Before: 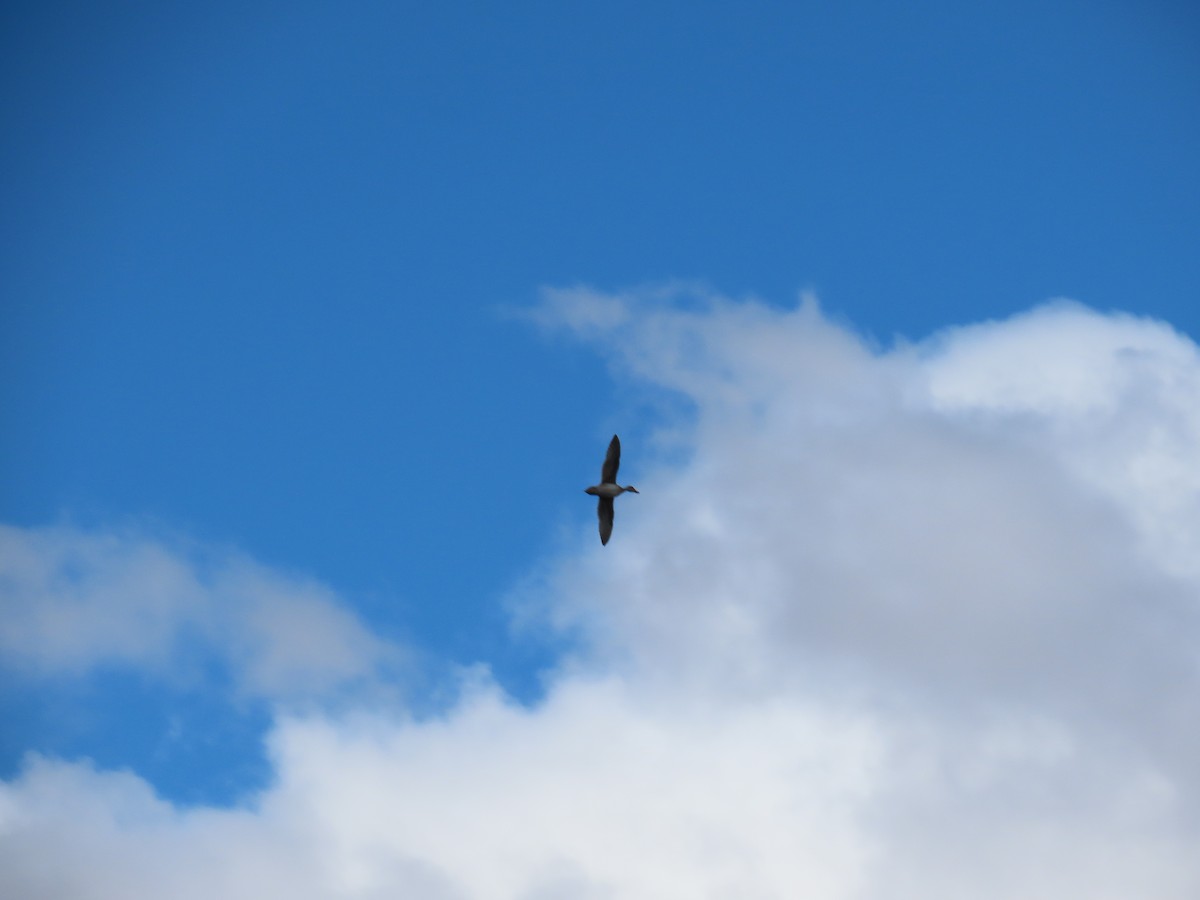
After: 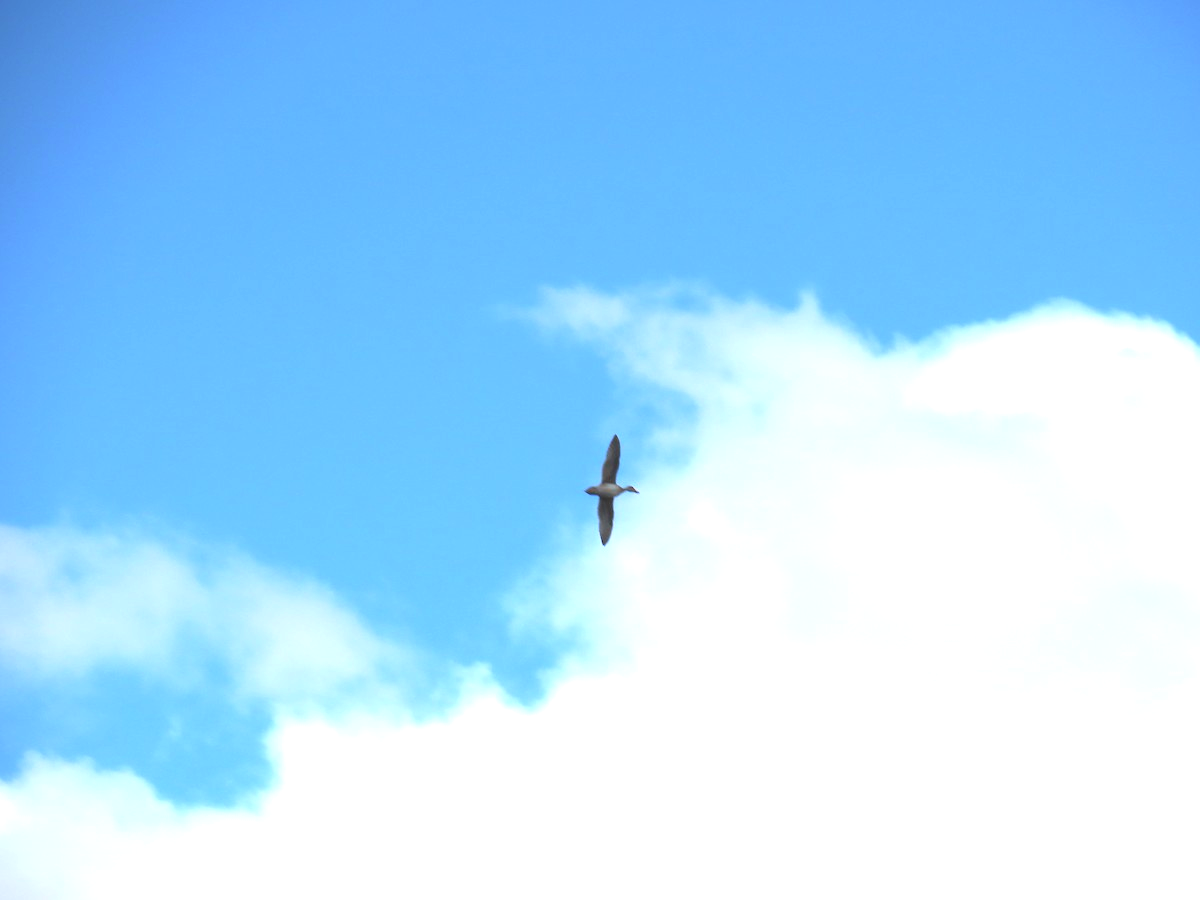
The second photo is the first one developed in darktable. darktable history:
contrast brightness saturation: contrast -0.15, brightness 0.043, saturation -0.124
exposure: black level correction 0, exposure 1.742 EV, compensate exposure bias true, compensate highlight preservation false
